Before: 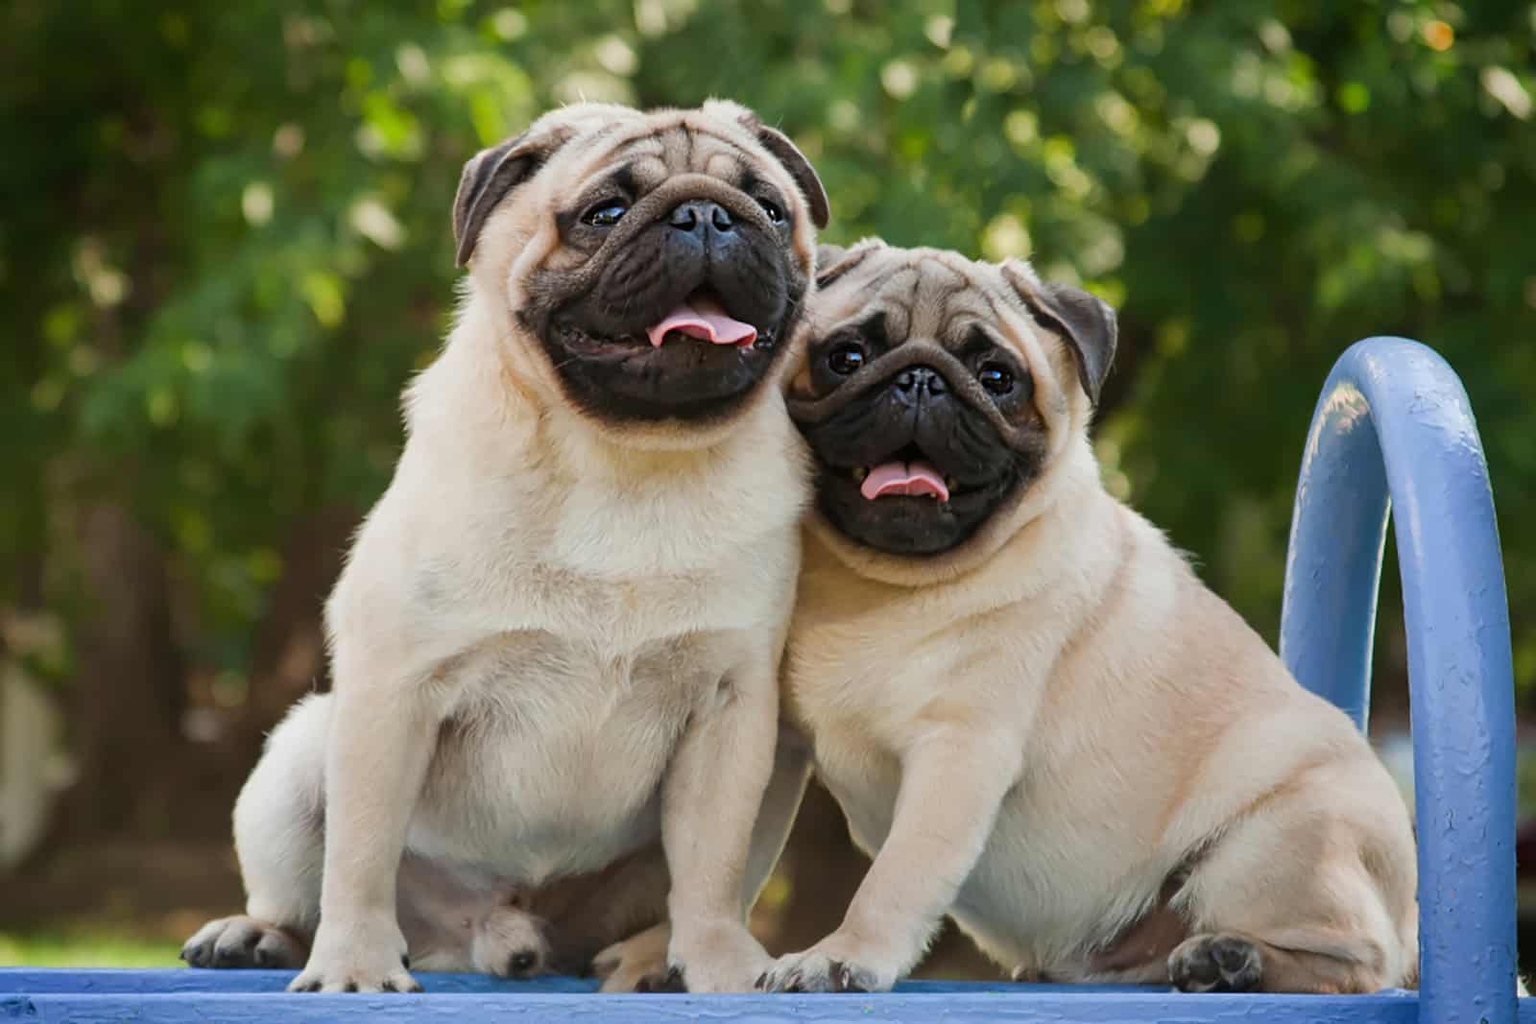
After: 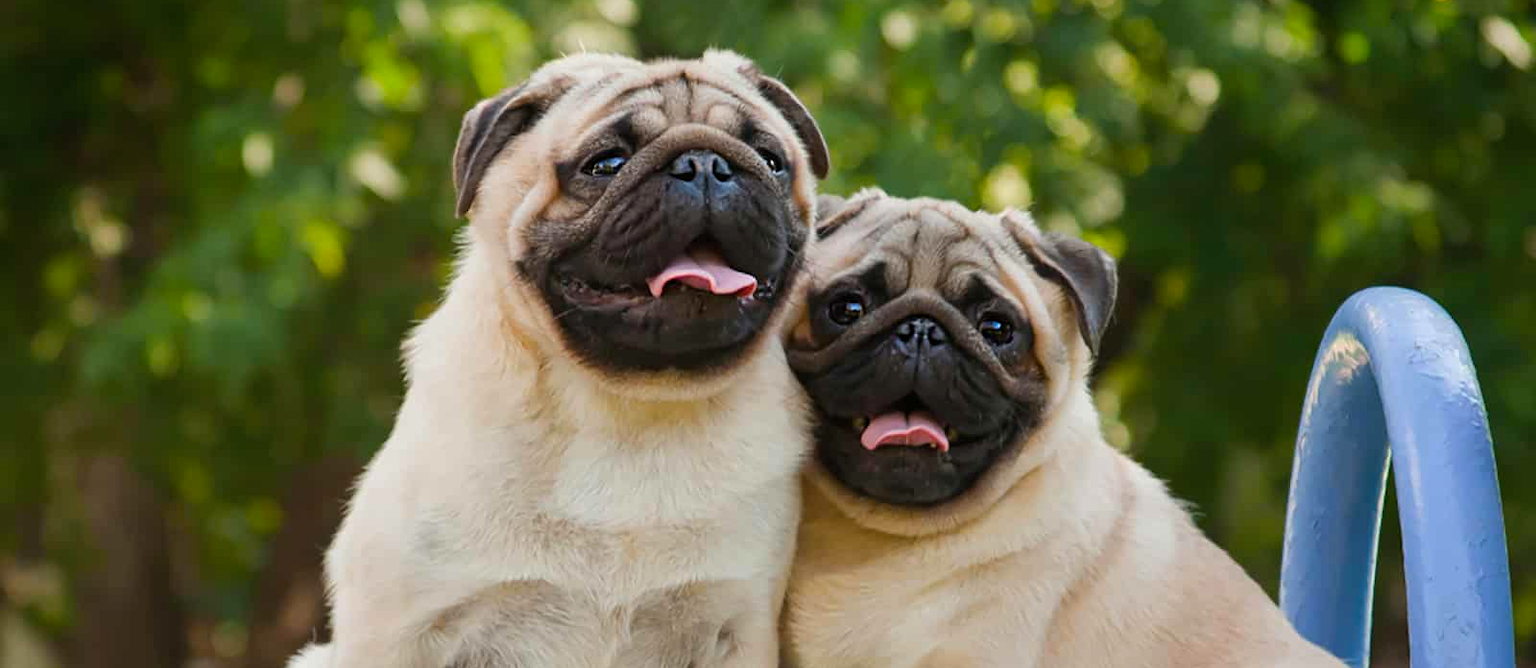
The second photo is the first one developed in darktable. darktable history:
crop and rotate: top 4.891%, bottom 29.833%
color balance rgb: power › hue 210.91°, shadows fall-off 102.756%, perceptual saturation grading › global saturation 17.282%, mask middle-gray fulcrum 21.854%, global vibrance 20%
contrast brightness saturation: saturation -0.084
